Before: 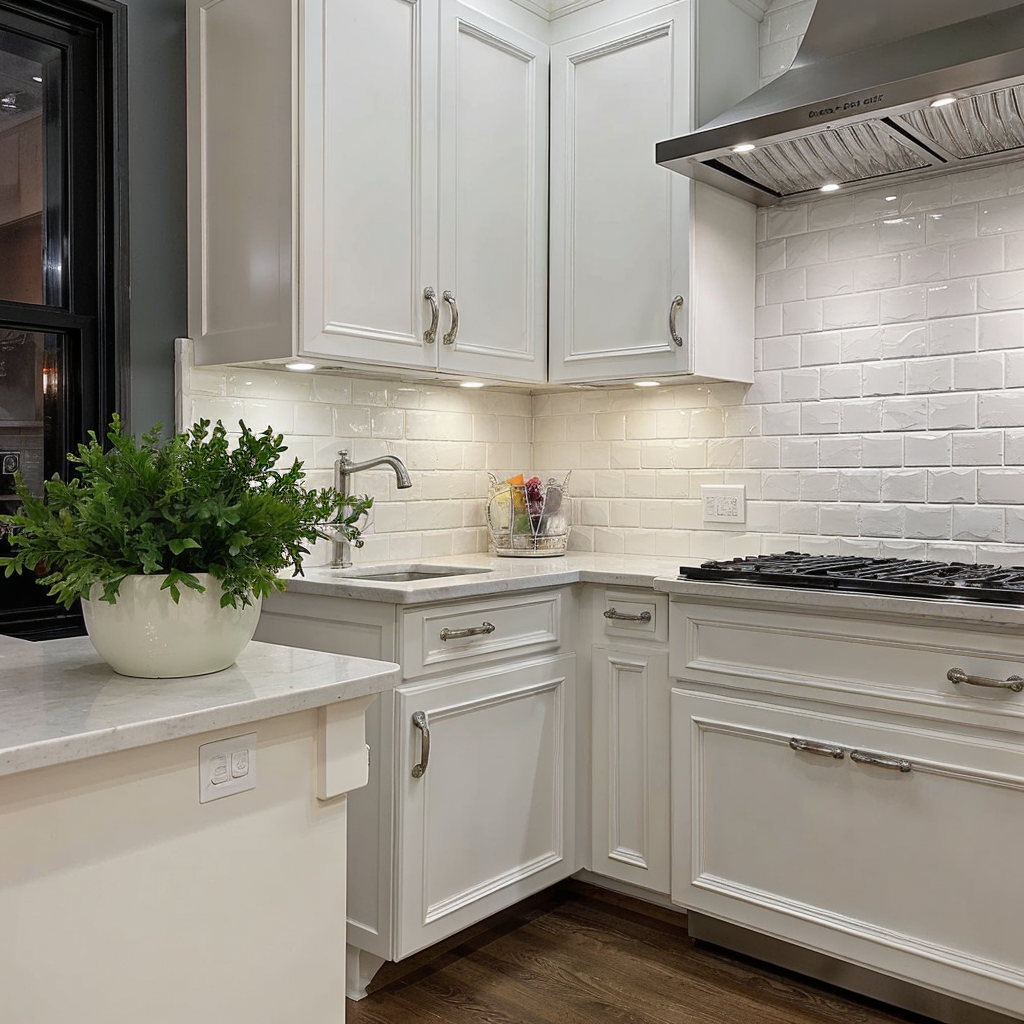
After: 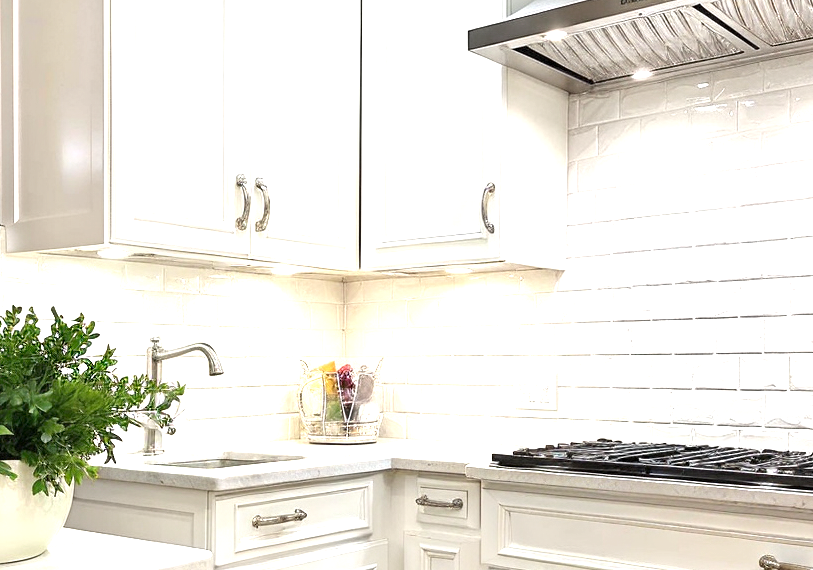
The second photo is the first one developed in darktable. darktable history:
exposure: black level correction 0.001, exposure 1.398 EV, compensate exposure bias true, compensate highlight preservation false
crop: left 18.38%, top 11.092%, right 2.134%, bottom 33.217%
